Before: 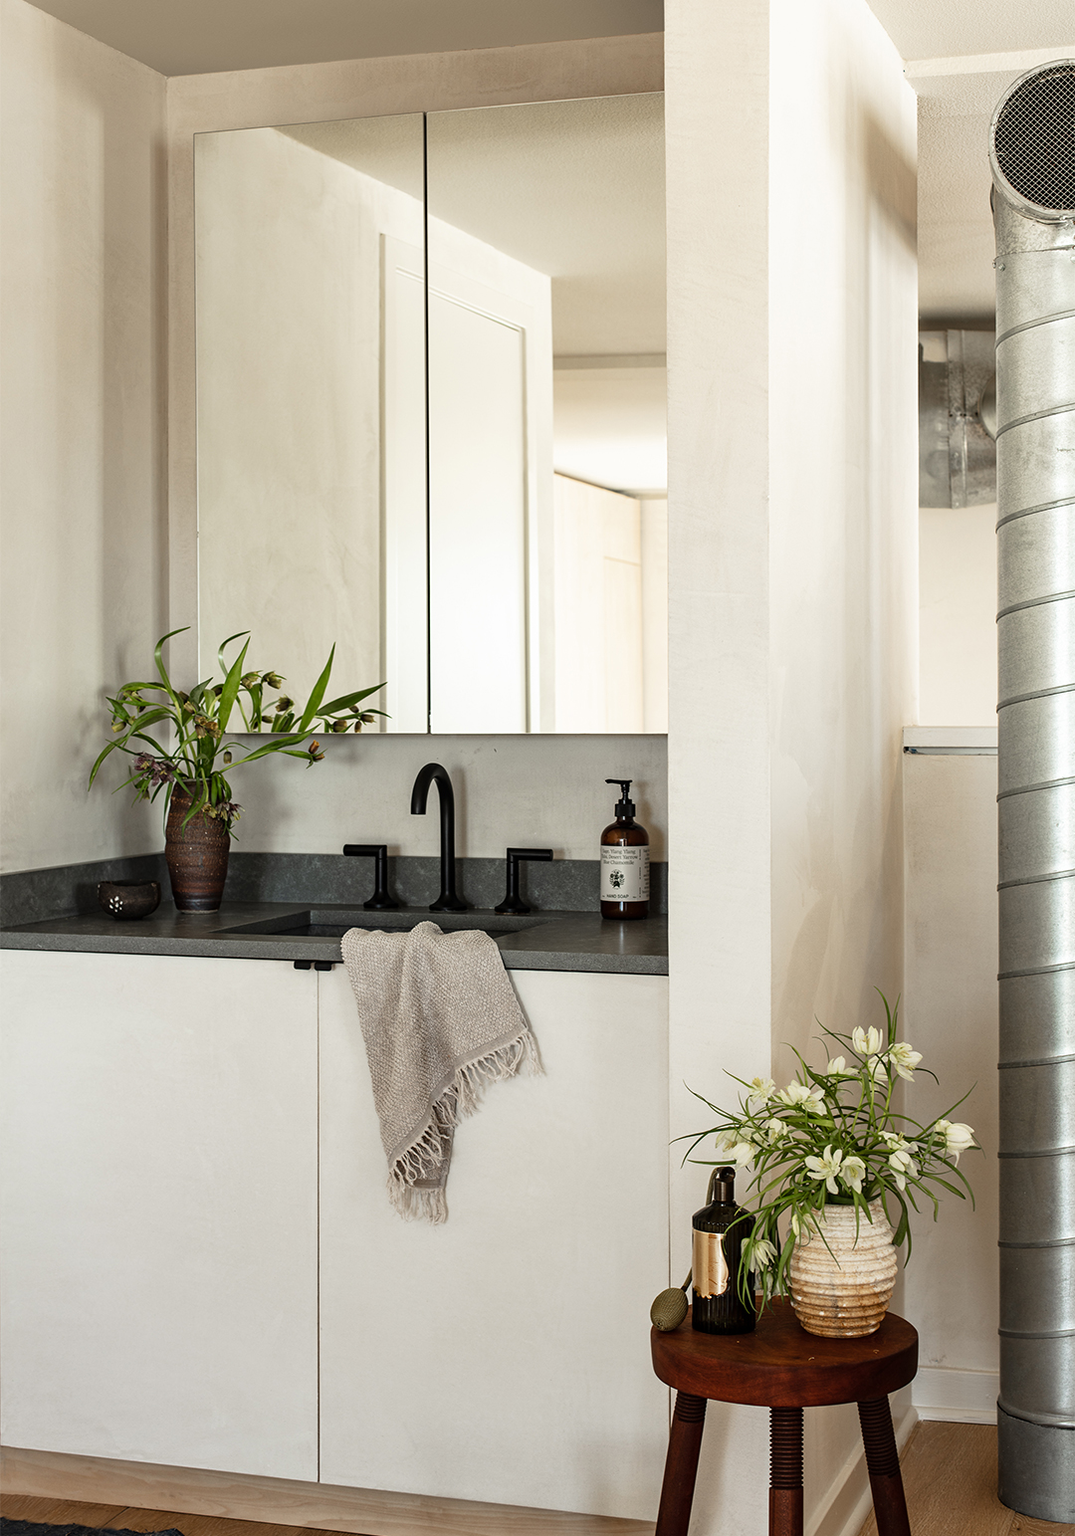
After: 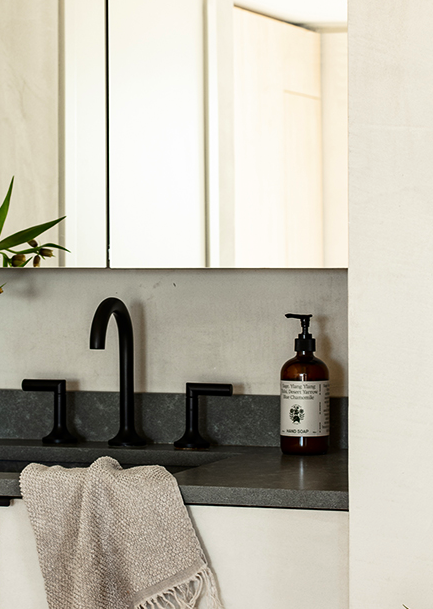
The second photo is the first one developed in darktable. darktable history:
contrast brightness saturation: contrast 0.13, brightness -0.06, saturation 0.164
crop: left 29.969%, top 30.399%, right 29.86%, bottom 30.123%
